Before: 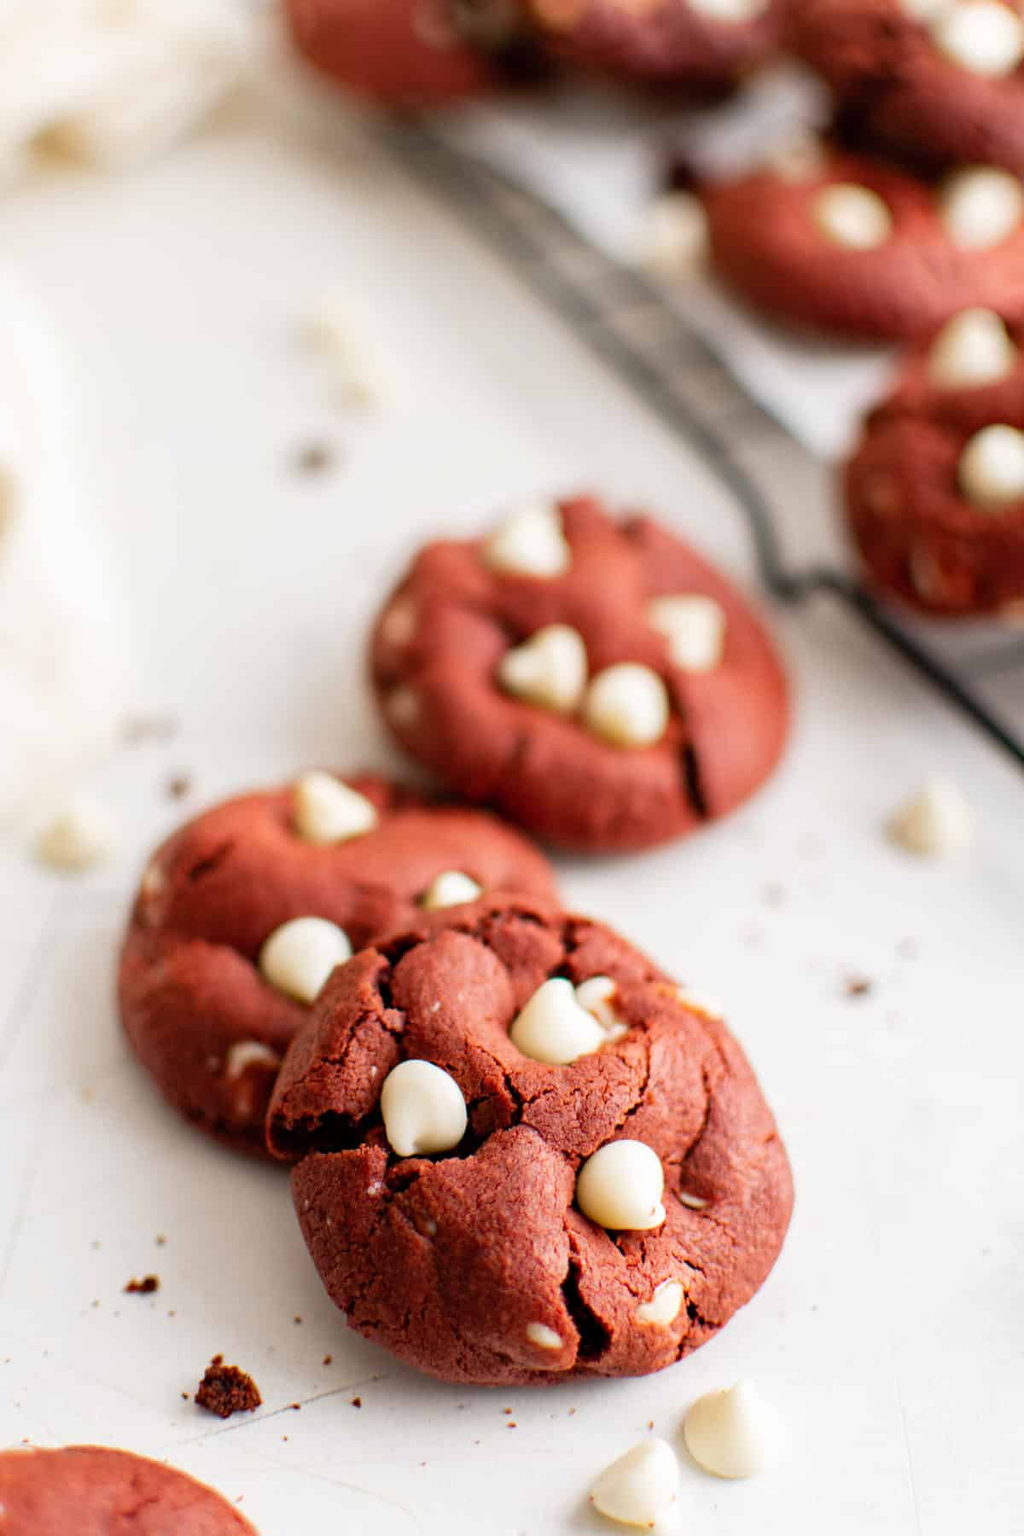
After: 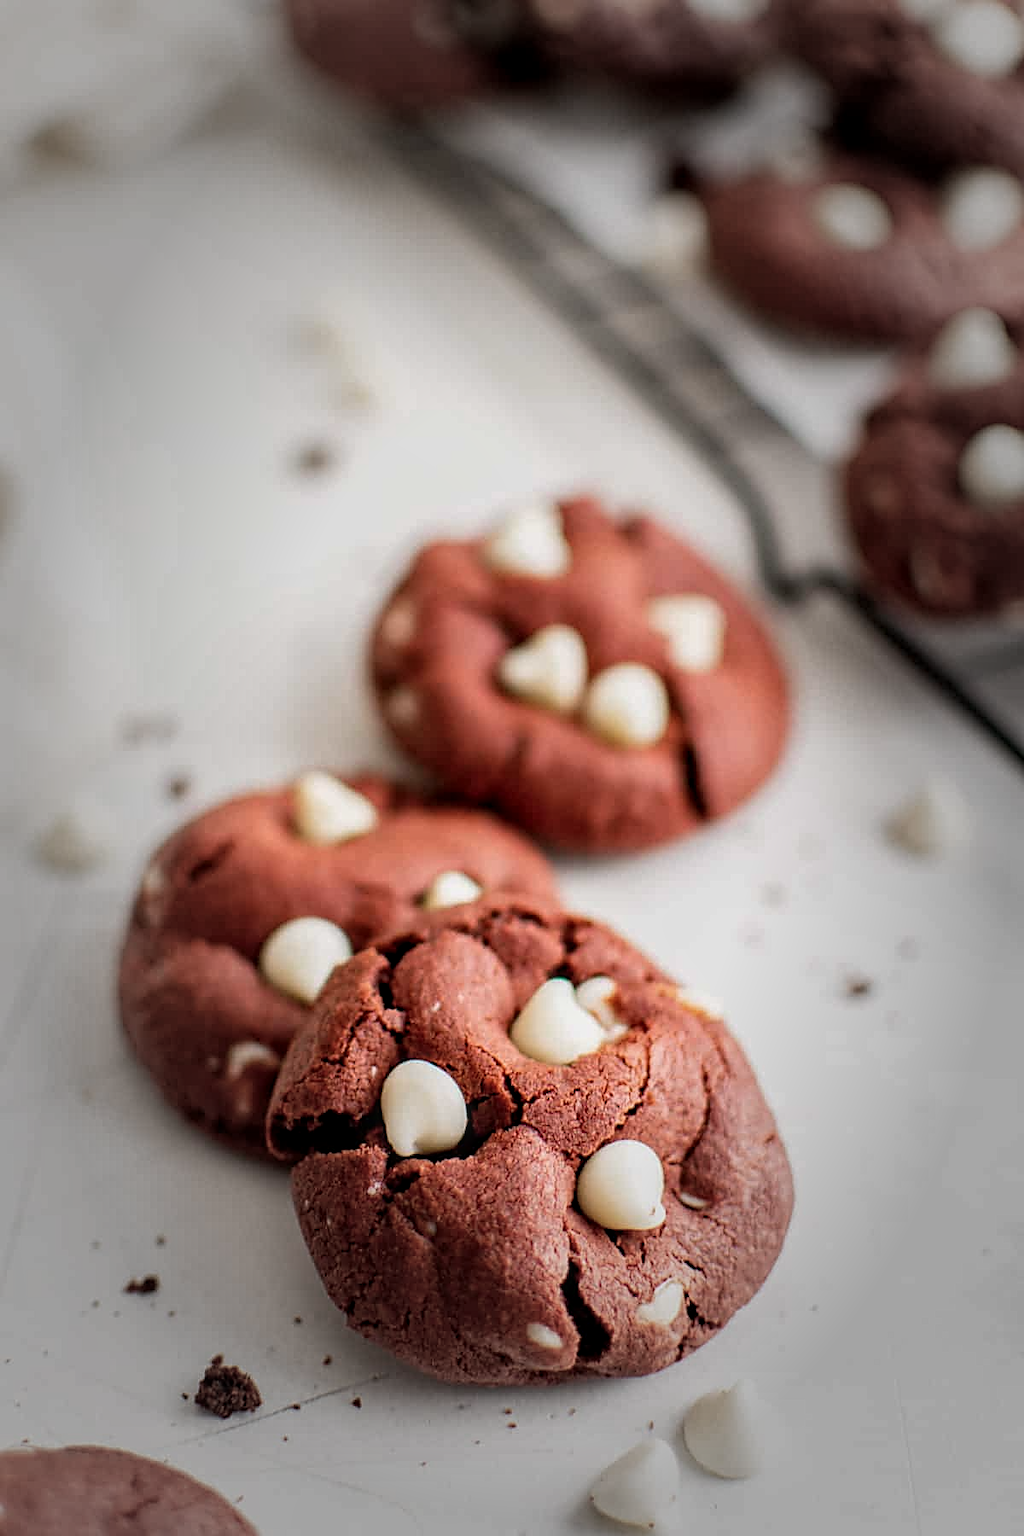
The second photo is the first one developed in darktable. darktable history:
local contrast: on, module defaults
exposure: black level correction 0, exposure -0.747 EV, compensate exposure bias true, compensate highlight preservation false
sharpen: on, module defaults
vignetting: fall-off start 47.85%, automatic ratio true, width/height ratio 1.295
levels: mode automatic, levels [0.062, 0.494, 0.925]
color zones: curves: ch0 [(0, 0.5) (0.143, 0.52) (0.286, 0.5) (0.429, 0.5) (0.571, 0.5) (0.714, 0.5) (0.857, 0.5) (1, 0.5)]; ch1 [(0, 0.489) (0.155, 0.45) (0.286, 0.466) (0.429, 0.5) (0.571, 0.5) (0.714, 0.5) (0.857, 0.5) (1, 0.489)], mix 99.82%
